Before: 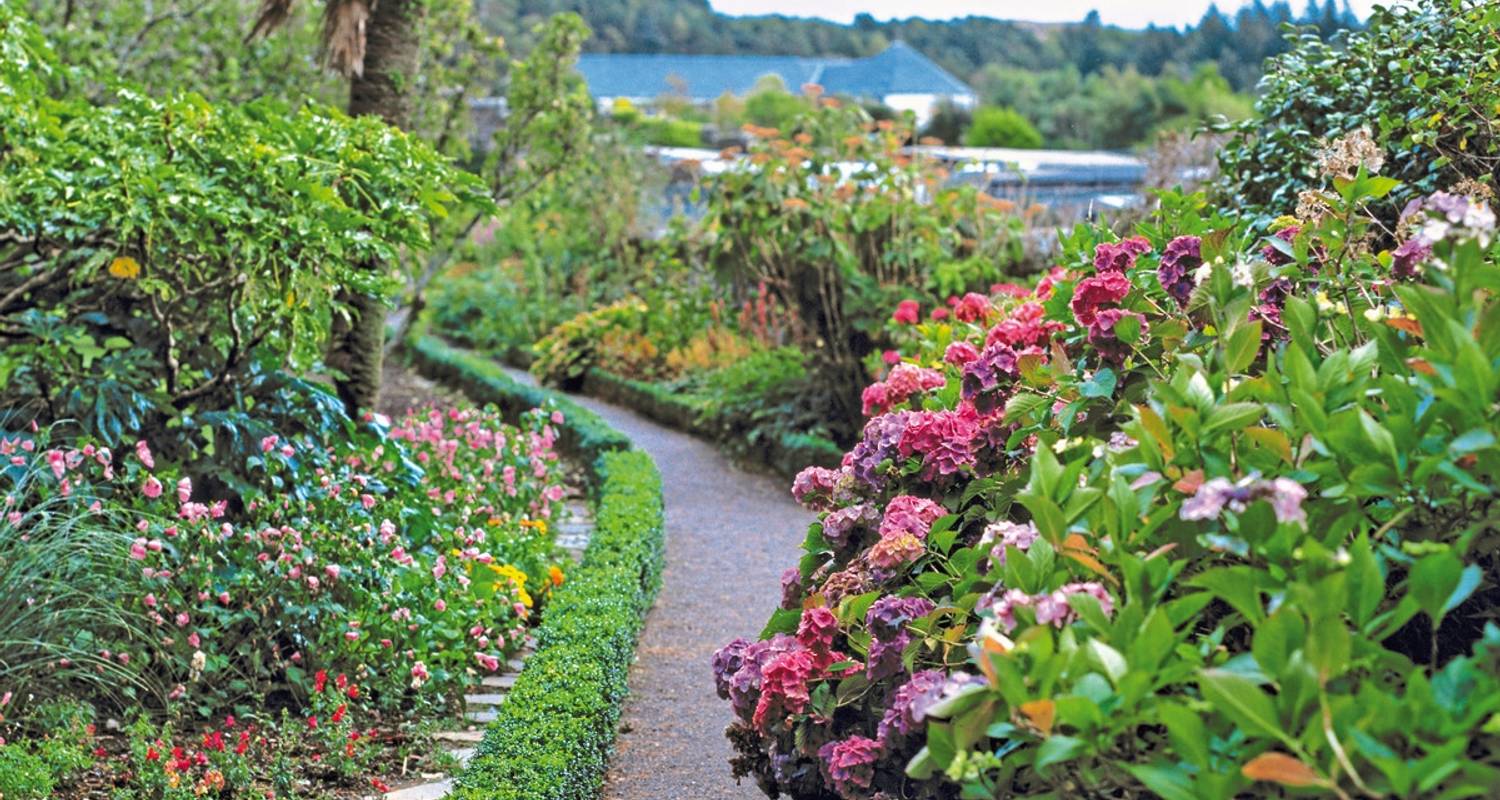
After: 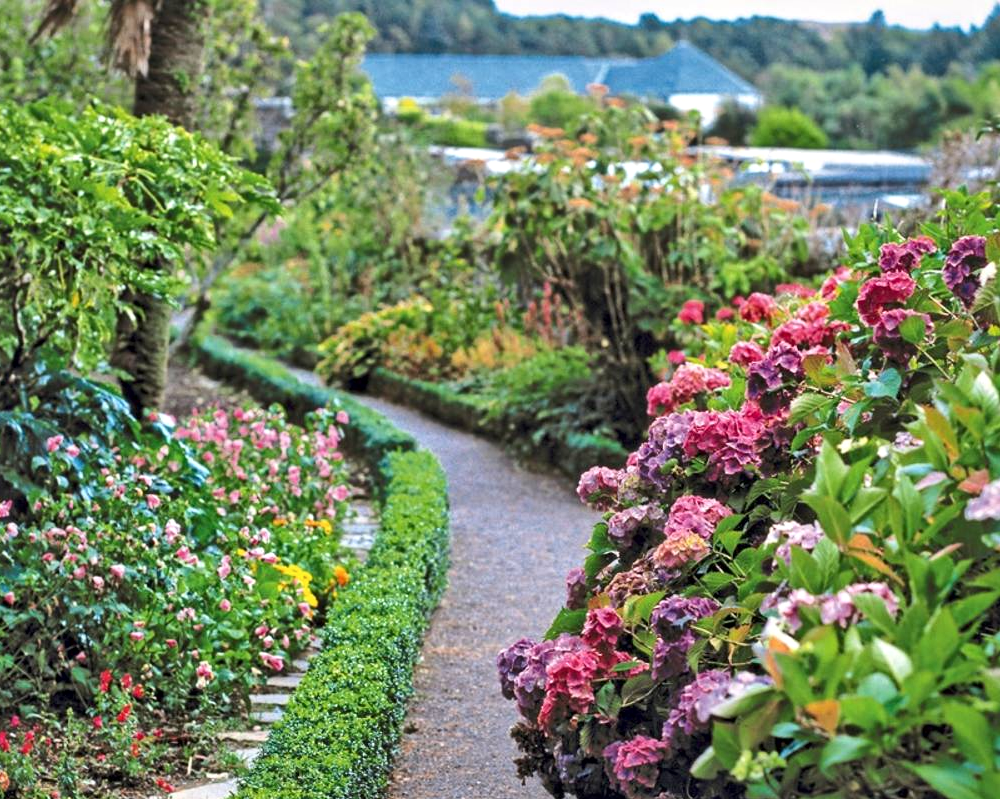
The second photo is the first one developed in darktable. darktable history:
crop and rotate: left 14.339%, right 18.993%
local contrast: mode bilateral grid, contrast 19, coarseness 49, detail 148%, midtone range 0.2
